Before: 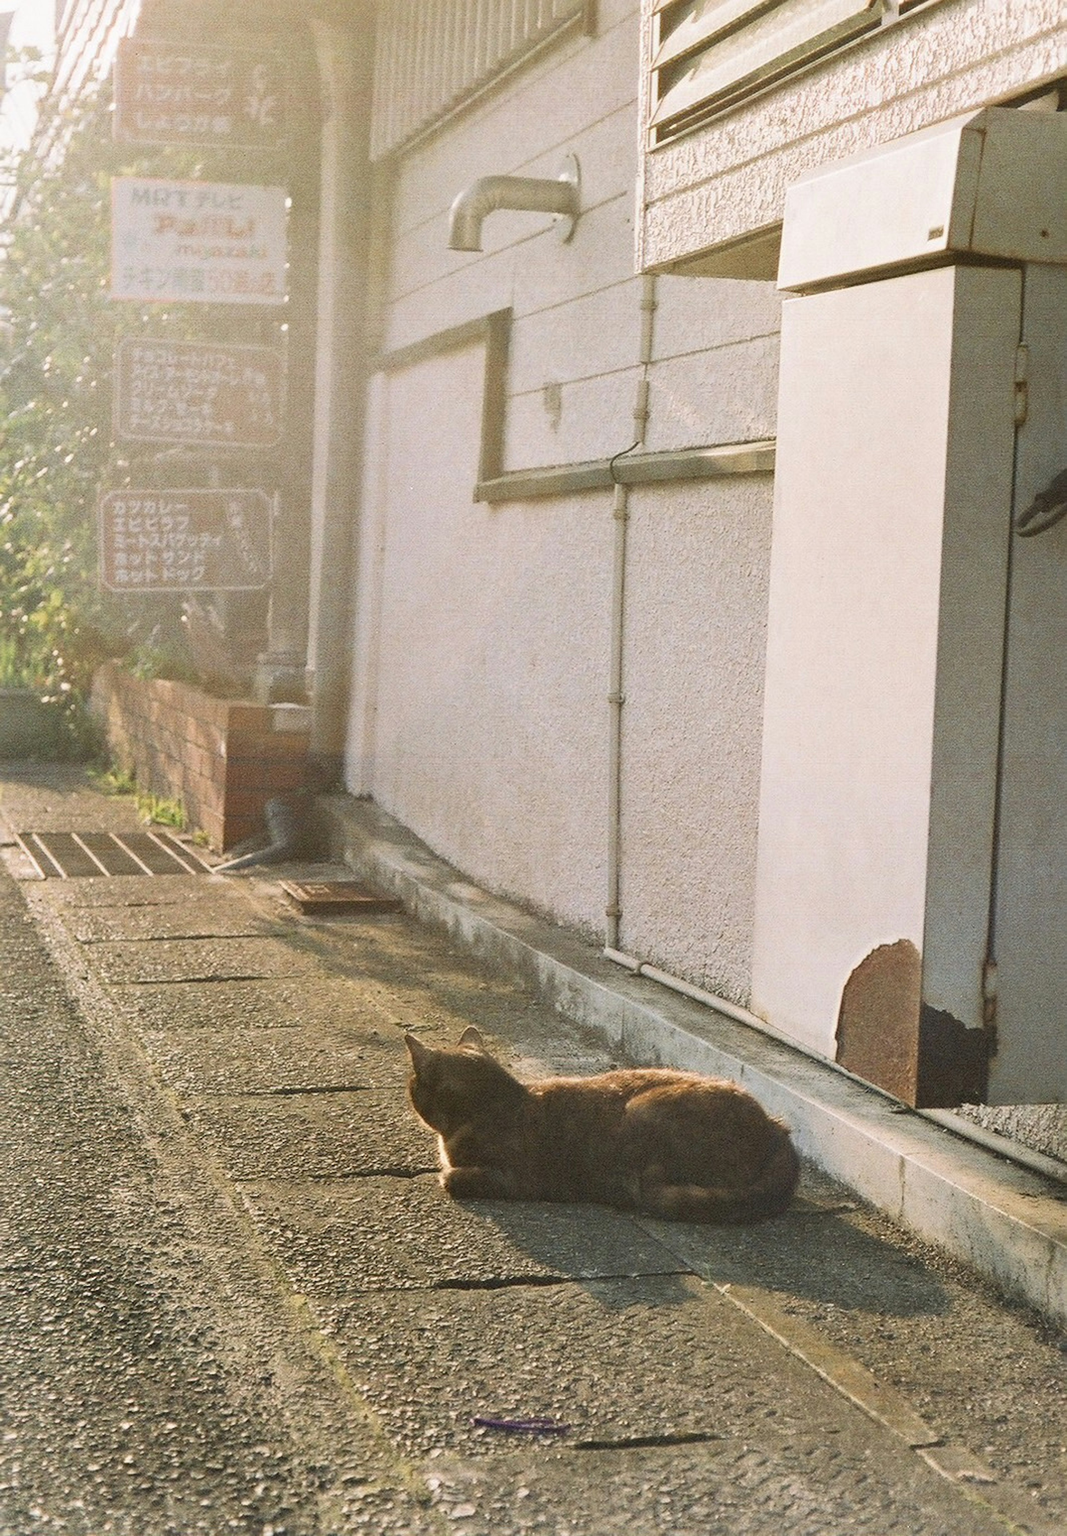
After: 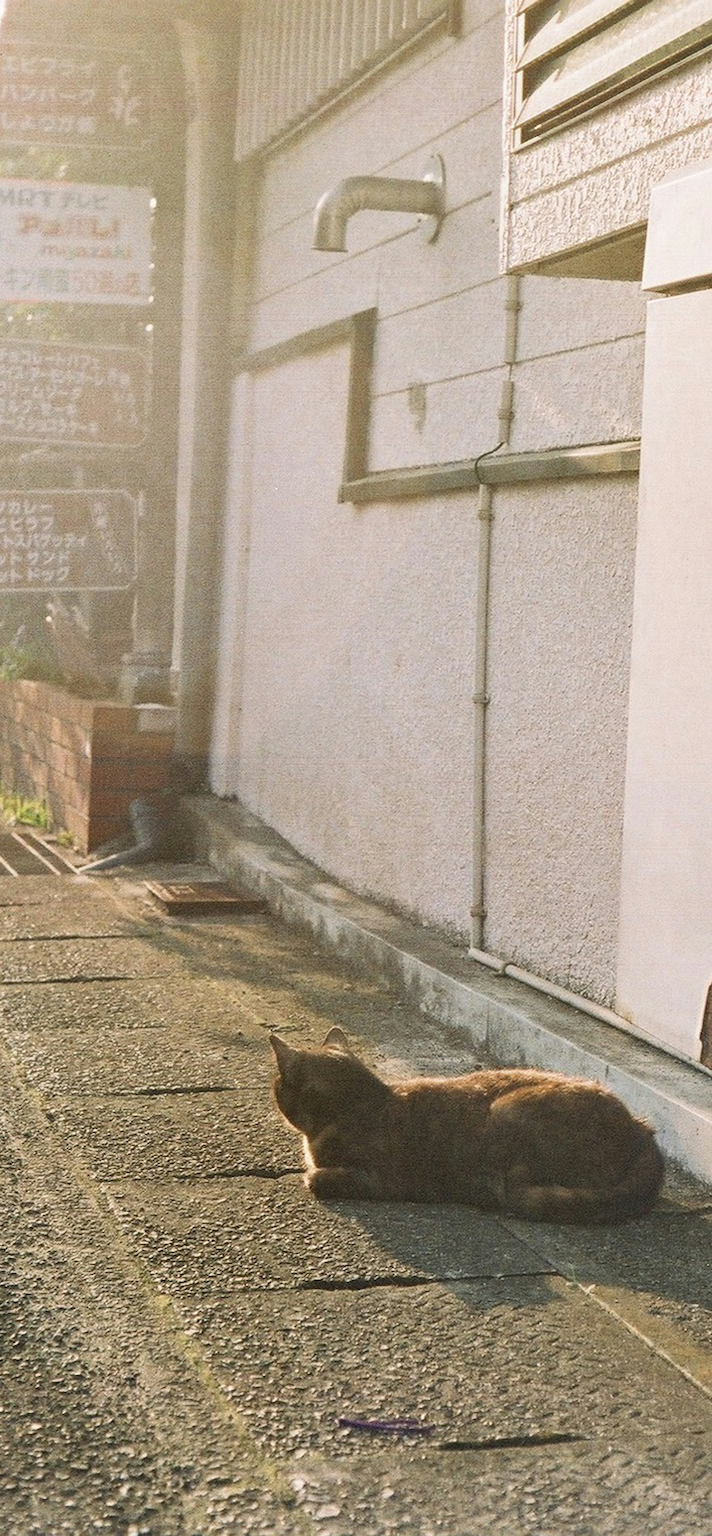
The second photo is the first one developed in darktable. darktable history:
local contrast: mode bilateral grid, contrast 9, coarseness 26, detail 112%, midtone range 0.2
crop and rotate: left 12.725%, right 20.43%
